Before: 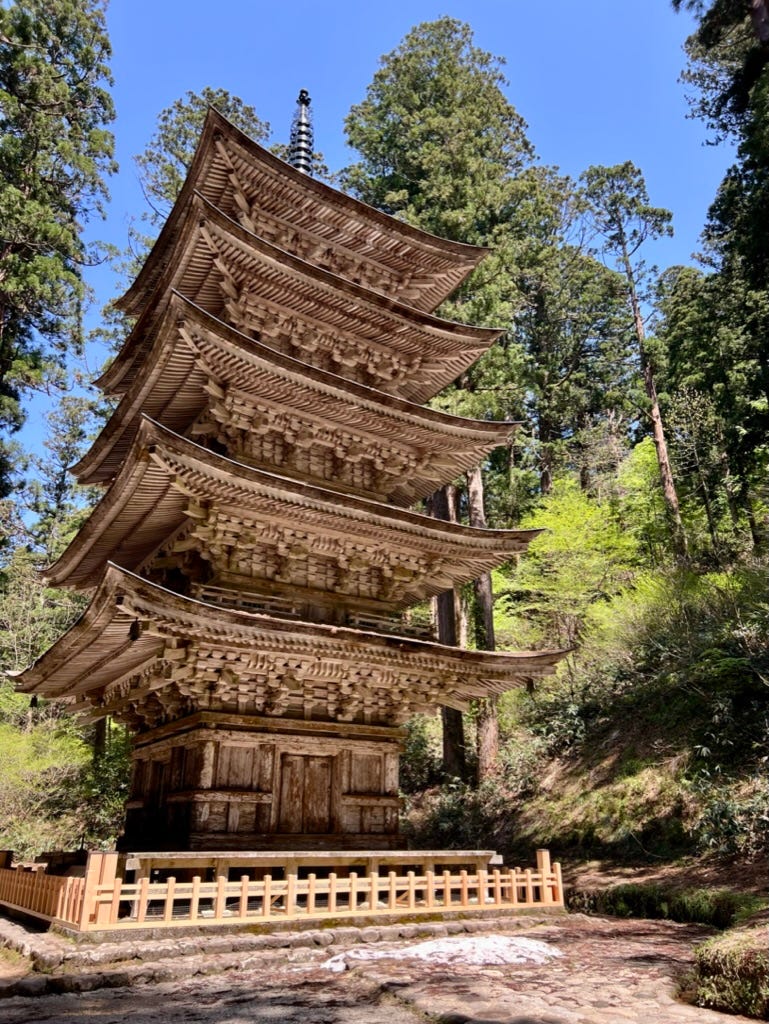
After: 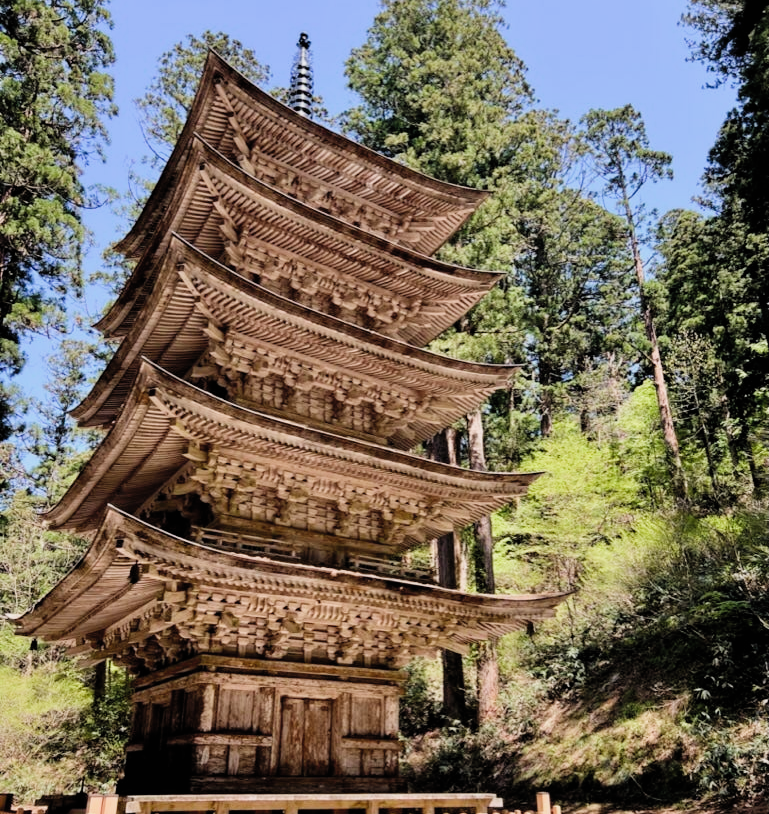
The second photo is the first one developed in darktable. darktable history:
levels: levels [0, 0.435, 0.917]
crop and rotate: top 5.661%, bottom 14.774%
filmic rgb: black relative exposure -7.65 EV, white relative exposure 4.56 EV, hardness 3.61, color science v4 (2020)
exposure: compensate exposure bias true, compensate highlight preservation false
